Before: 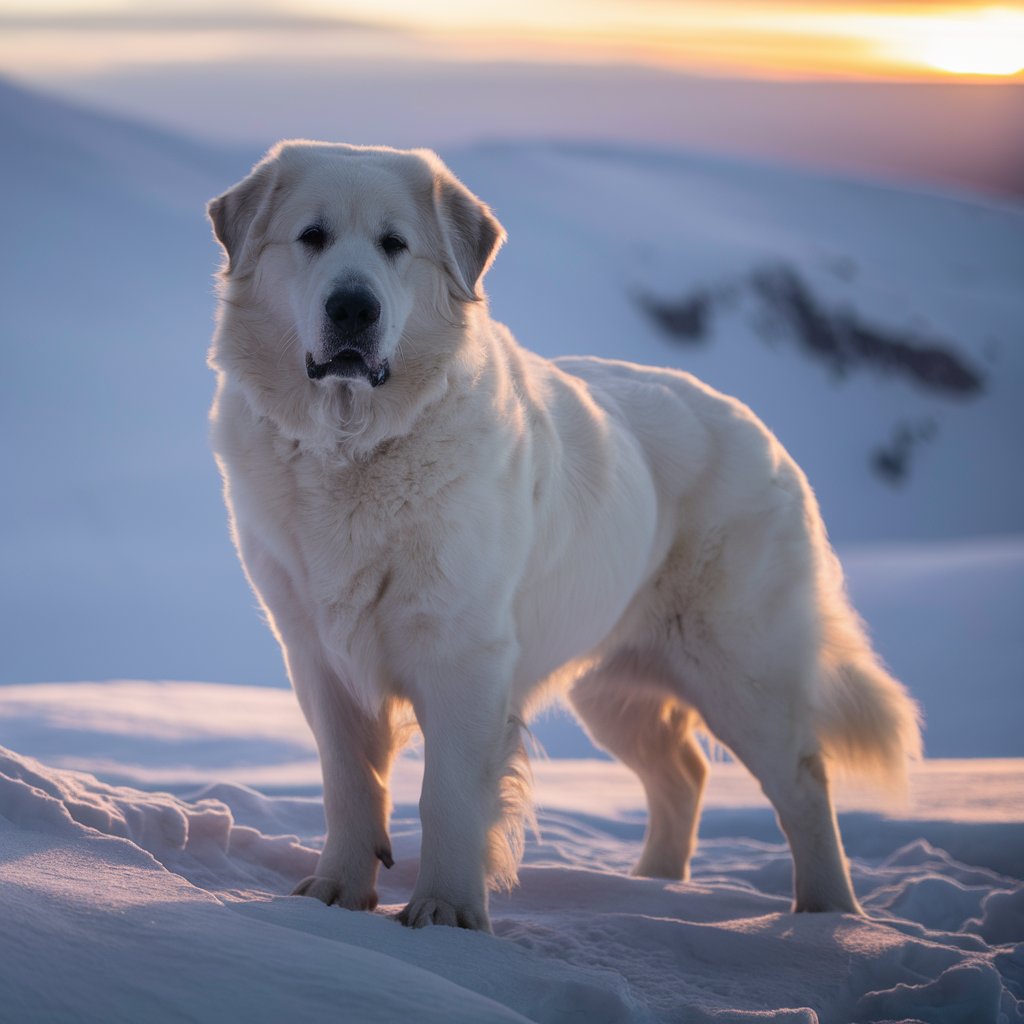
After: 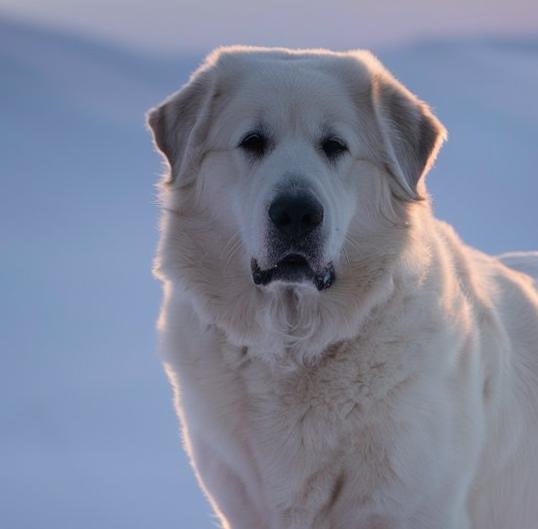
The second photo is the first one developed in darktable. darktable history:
crop and rotate: left 3.047%, top 7.509%, right 42.236%, bottom 37.598%
rotate and perspective: rotation -2.12°, lens shift (vertical) 0.009, lens shift (horizontal) -0.008, automatic cropping original format, crop left 0.036, crop right 0.964, crop top 0.05, crop bottom 0.959
